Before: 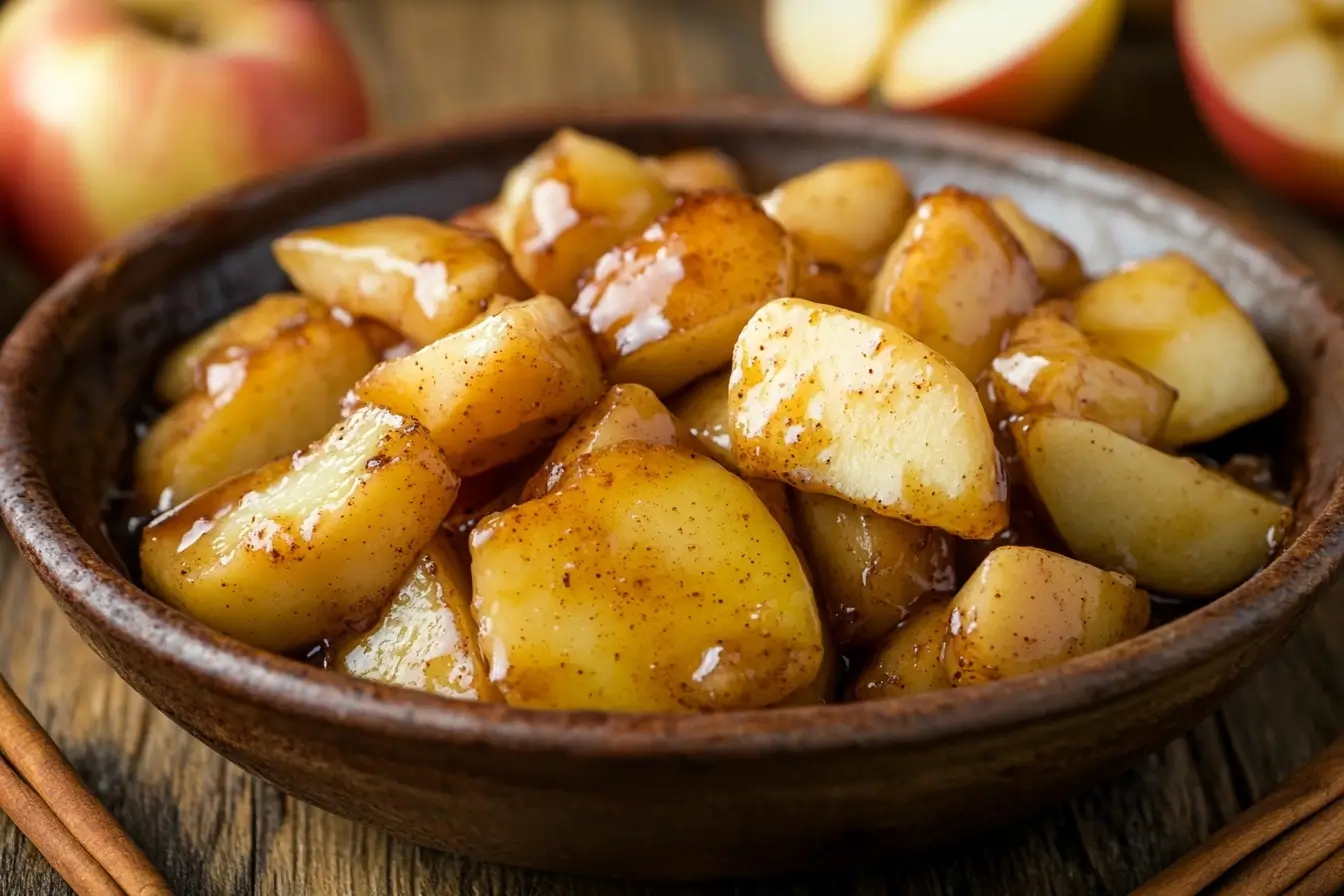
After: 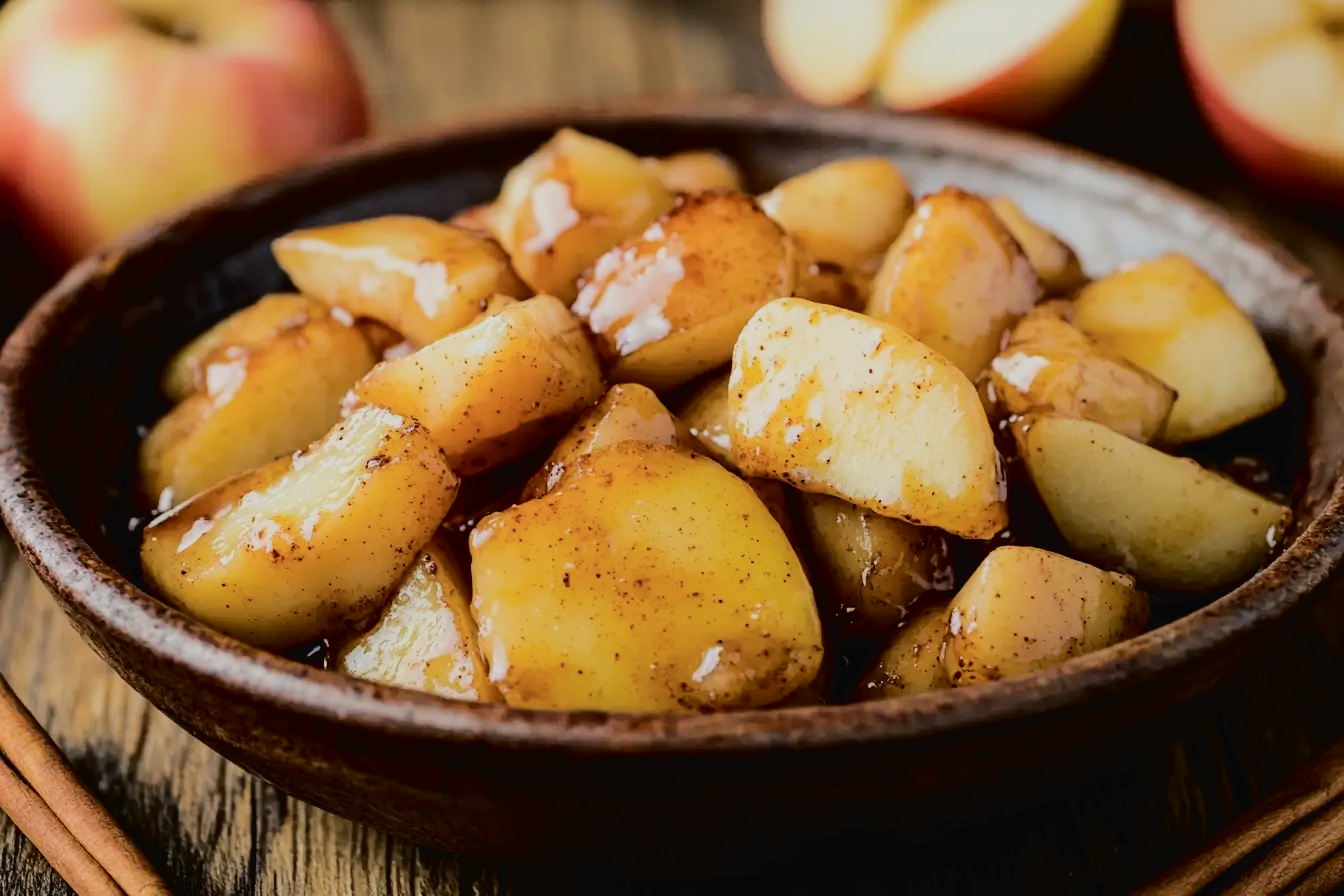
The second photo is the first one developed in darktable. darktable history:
filmic rgb: black relative exposure -7.65 EV, white relative exposure 4.56 EV, hardness 3.61
tone curve: curves: ch0 [(0, 0) (0.003, 0.026) (0.011, 0.025) (0.025, 0.022) (0.044, 0.022) (0.069, 0.028) (0.1, 0.041) (0.136, 0.062) (0.177, 0.103) (0.224, 0.167) (0.277, 0.242) (0.335, 0.343) (0.399, 0.452) (0.468, 0.539) (0.543, 0.614) (0.623, 0.683) (0.709, 0.749) (0.801, 0.827) (0.898, 0.918) (1, 1)], color space Lab, independent channels, preserve colors none
